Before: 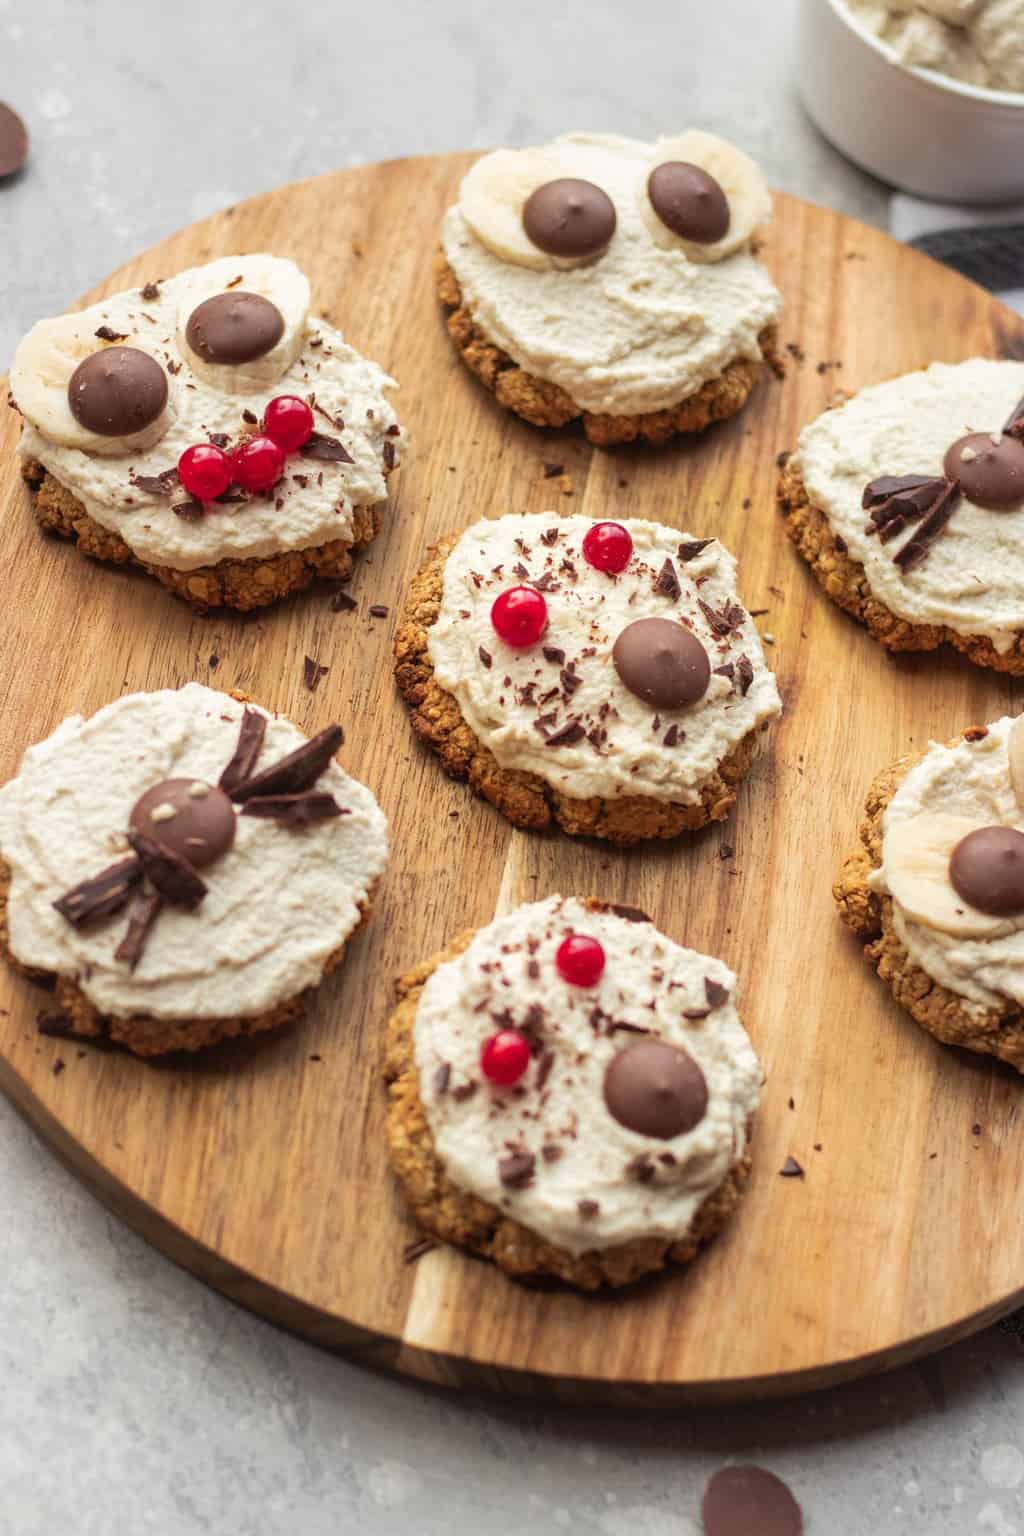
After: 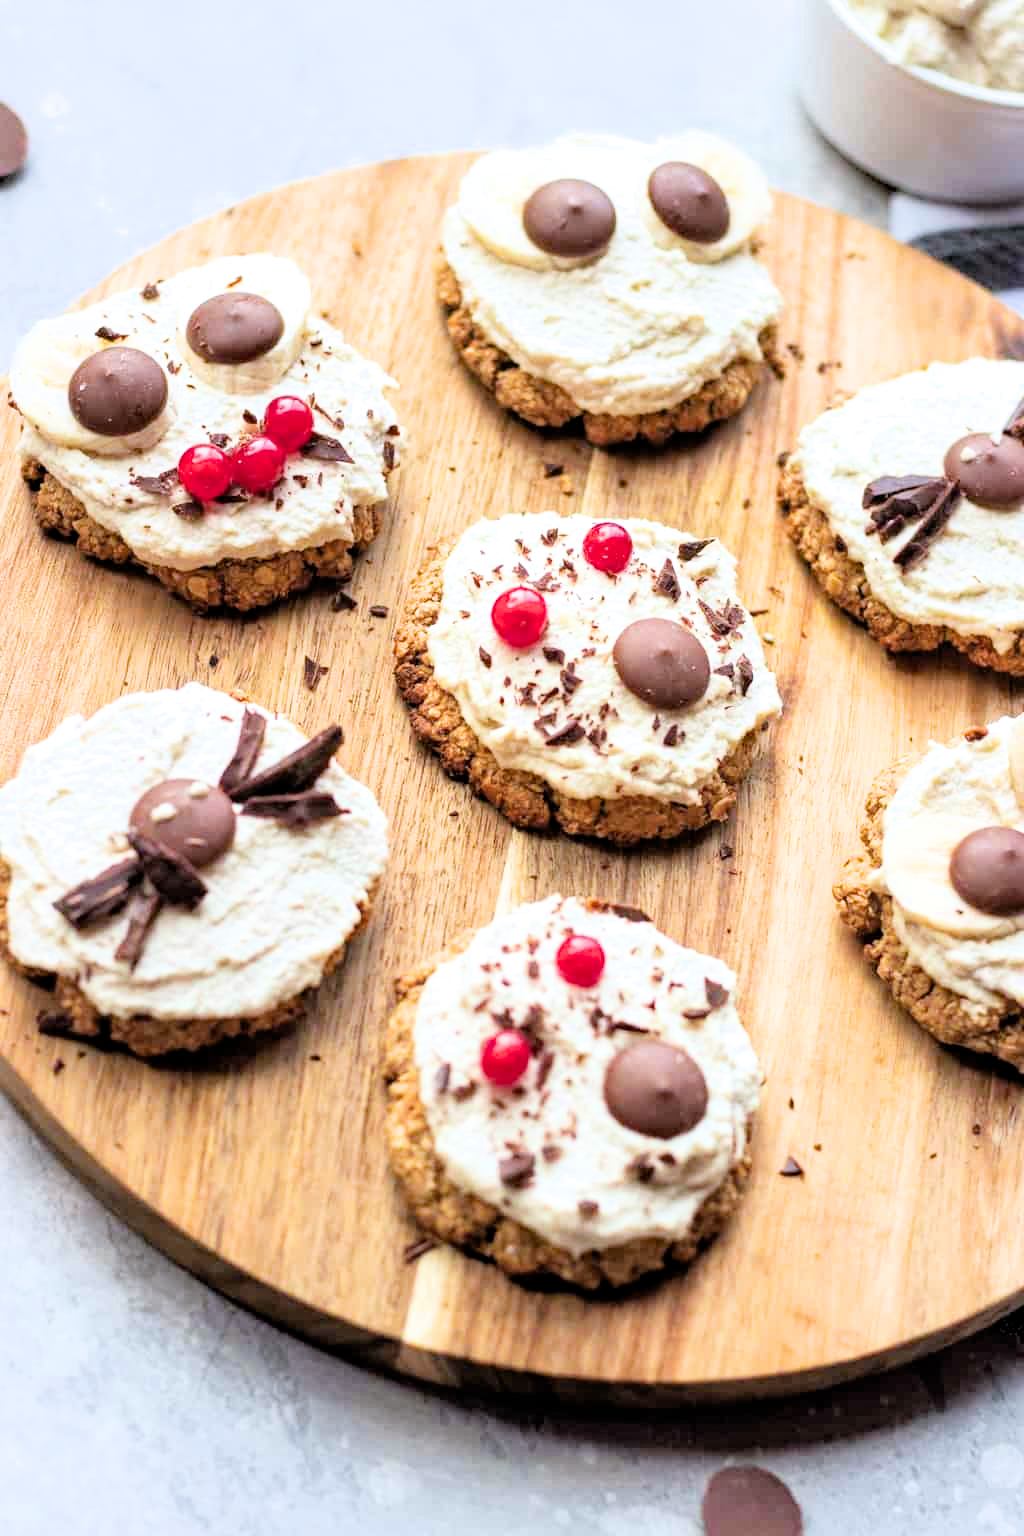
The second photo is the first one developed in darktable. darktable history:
exposure: exposure 1.25 EV, compensate exposure bias true, compensate highlight preservation false
filmic rgb: black relative exposure -3.86 EV, white relative exposure 3.48 EV, hardness 2.63, contrast 1.103
white balance: red 0.931, blue 1.11
haze removal: compatibility mode true, adaptive false
